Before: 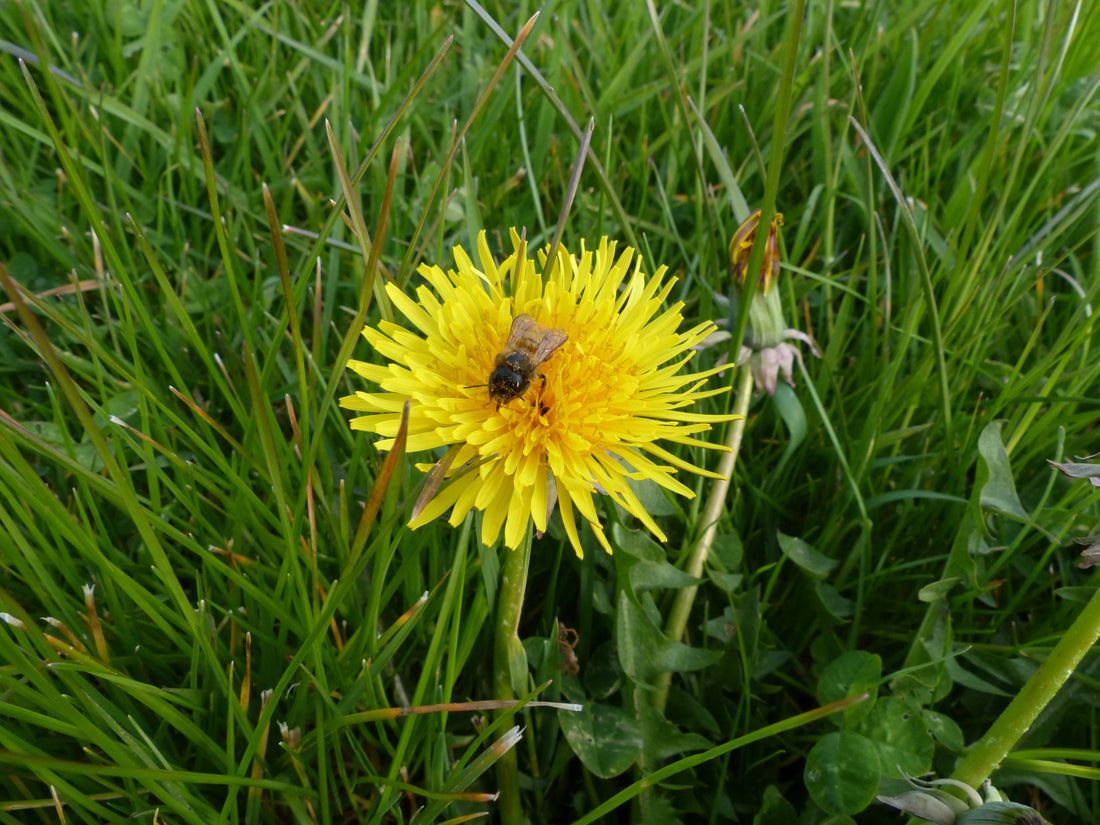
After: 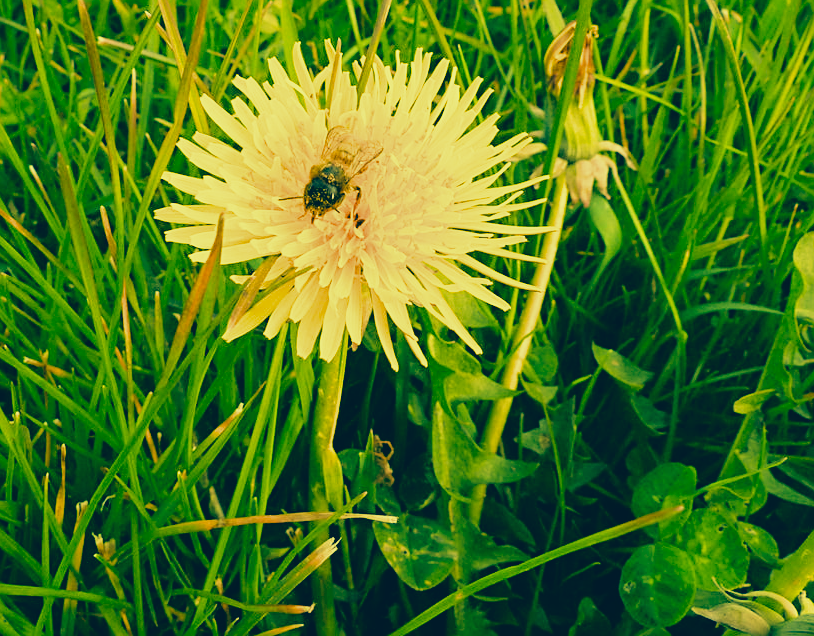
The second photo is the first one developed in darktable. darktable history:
sharpen: on, module defaults
exposure: black level correction 0, exposure 0.9 EV, compensate highlight preservation false
filmic rgb: black relative exposure -7.65 EV, white relative exposure 4.56 EV, hardness 3.61, contrast 1.05
contrast brightness saturation: saturation -0.04
crop: left 16.871%, top 22.857%, right 9.116%
white balance: red 1.467, blue 0.684
tone equalizer: on, module defaults
color correction: highlights a* -15.58, highlights b* 40, shadows a* -40, shadows b* -26.18
